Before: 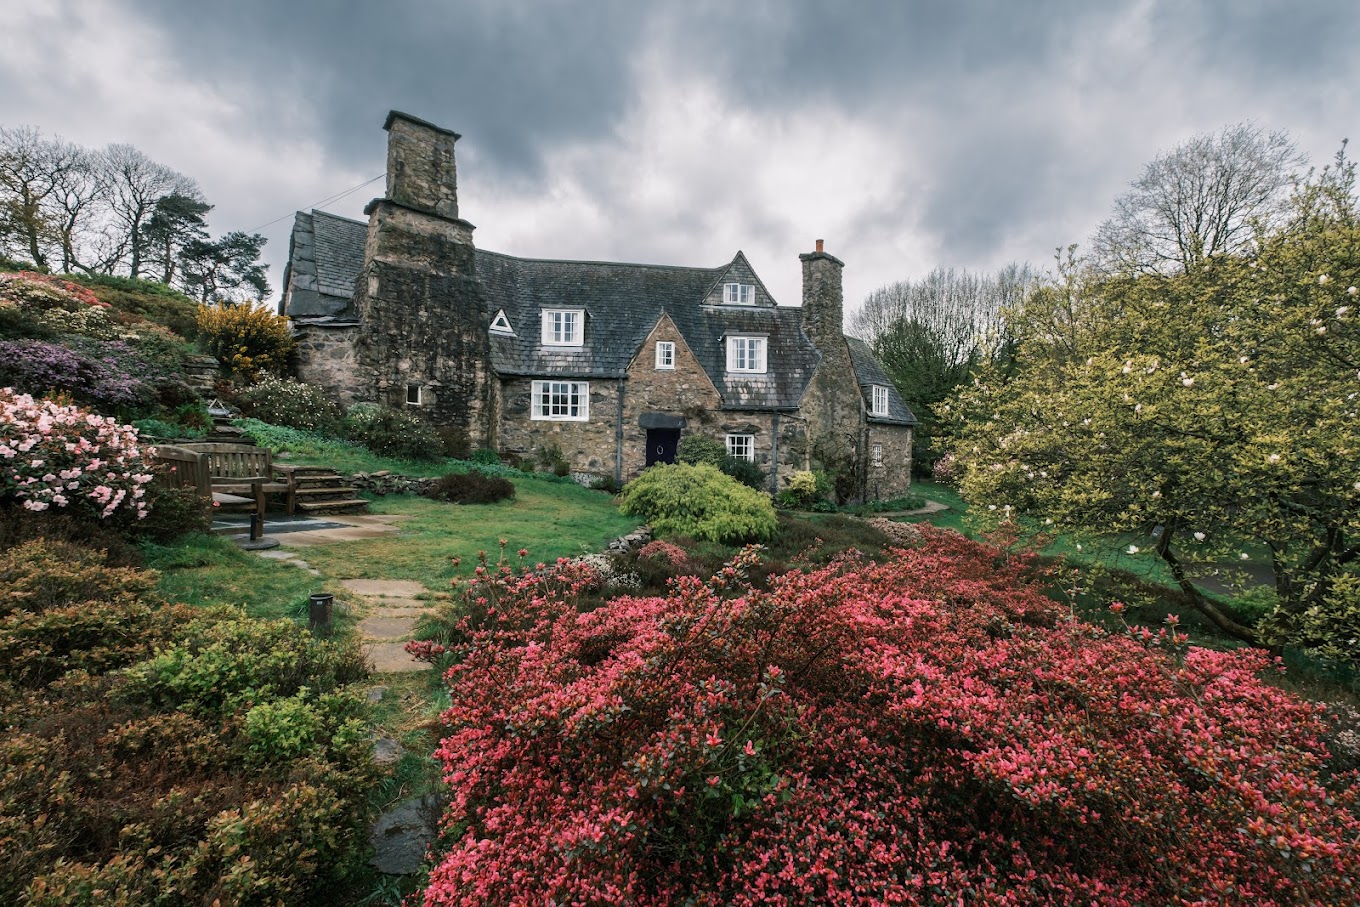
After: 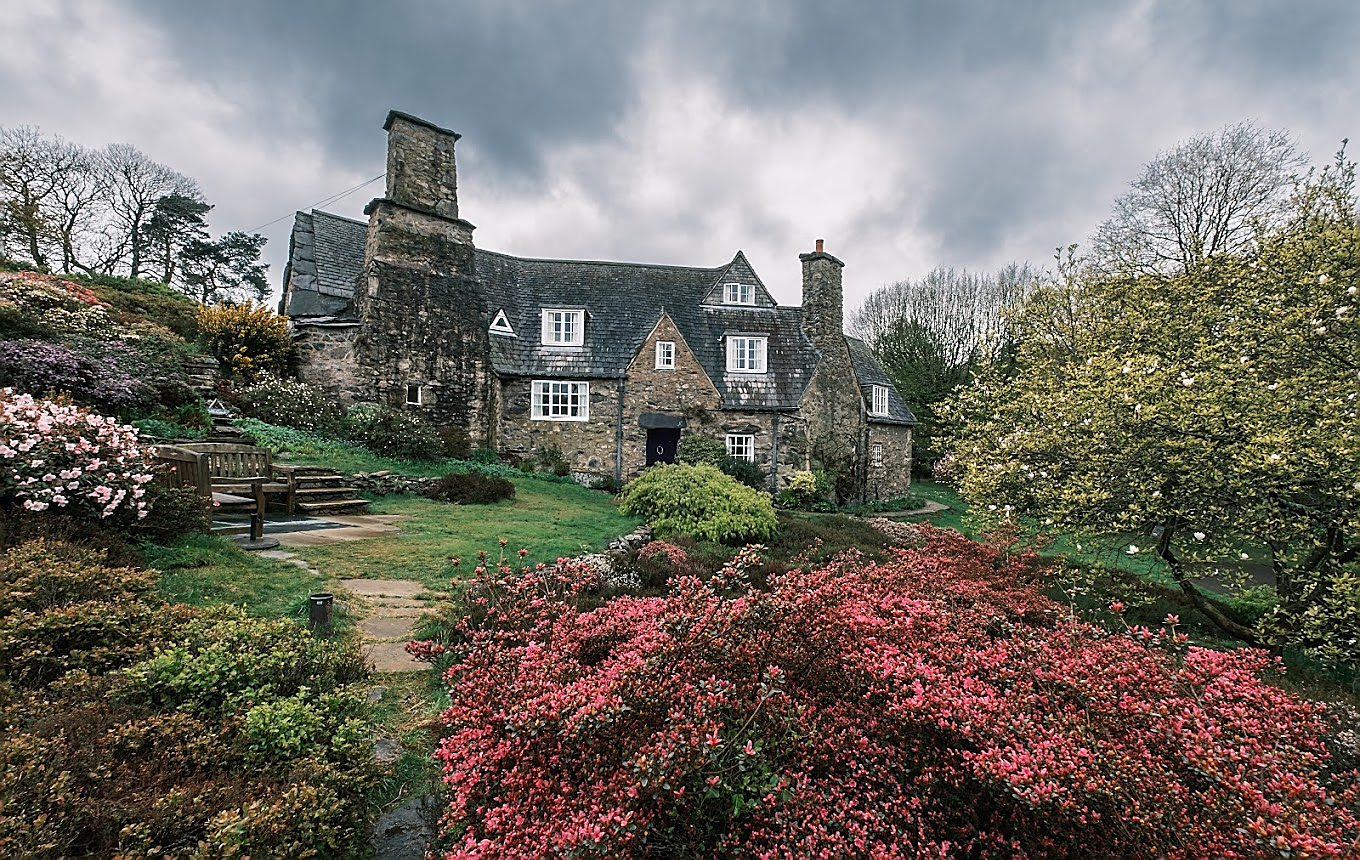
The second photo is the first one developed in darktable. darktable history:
crop and rotate: top 0%, bottom 5.097%
sharpen: radius 1.4, amount 1.25, threshold 0.7
